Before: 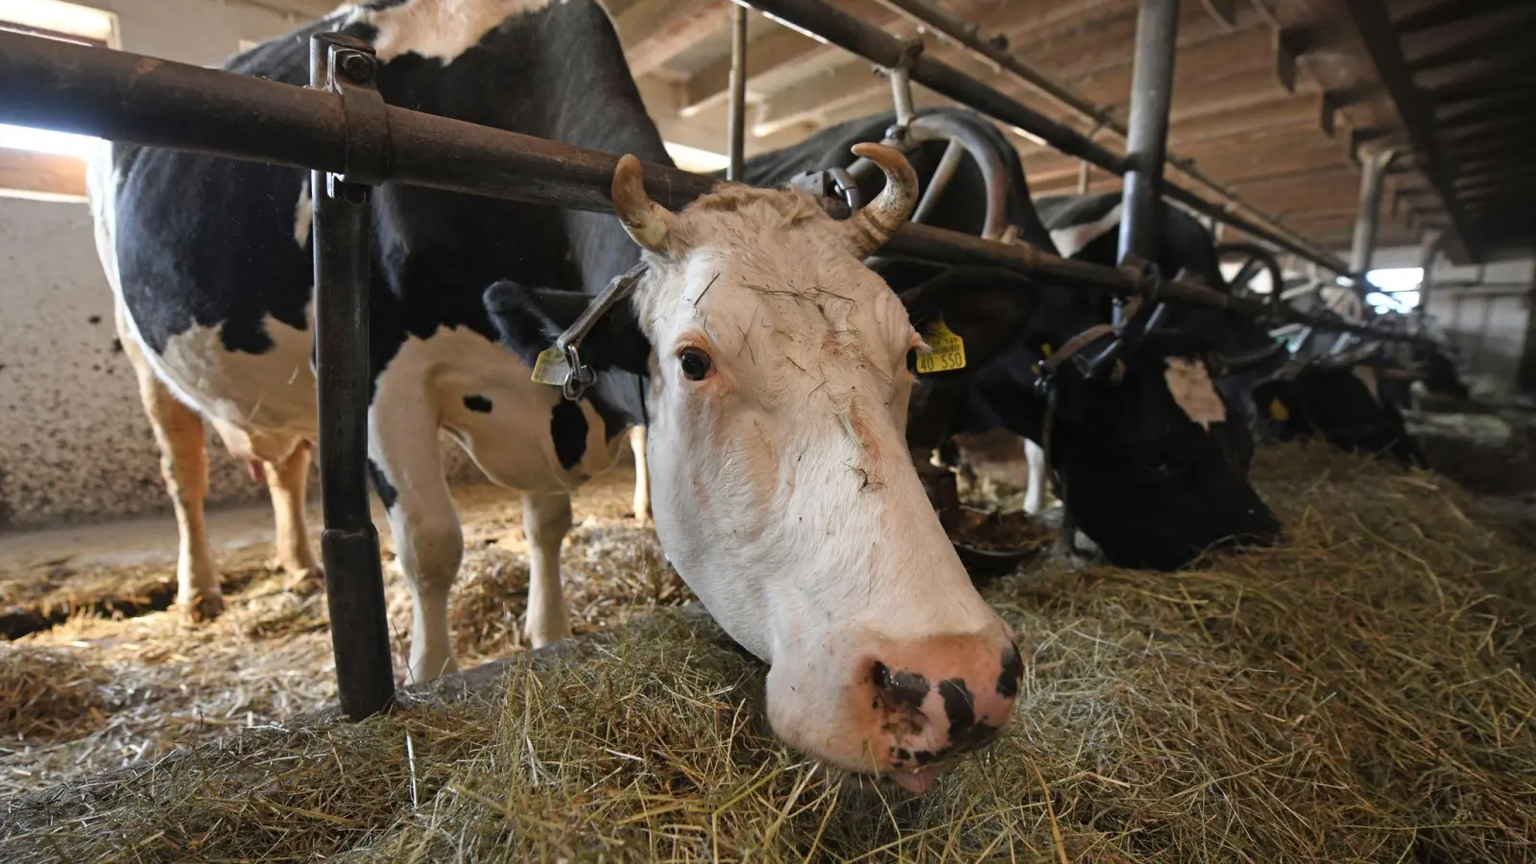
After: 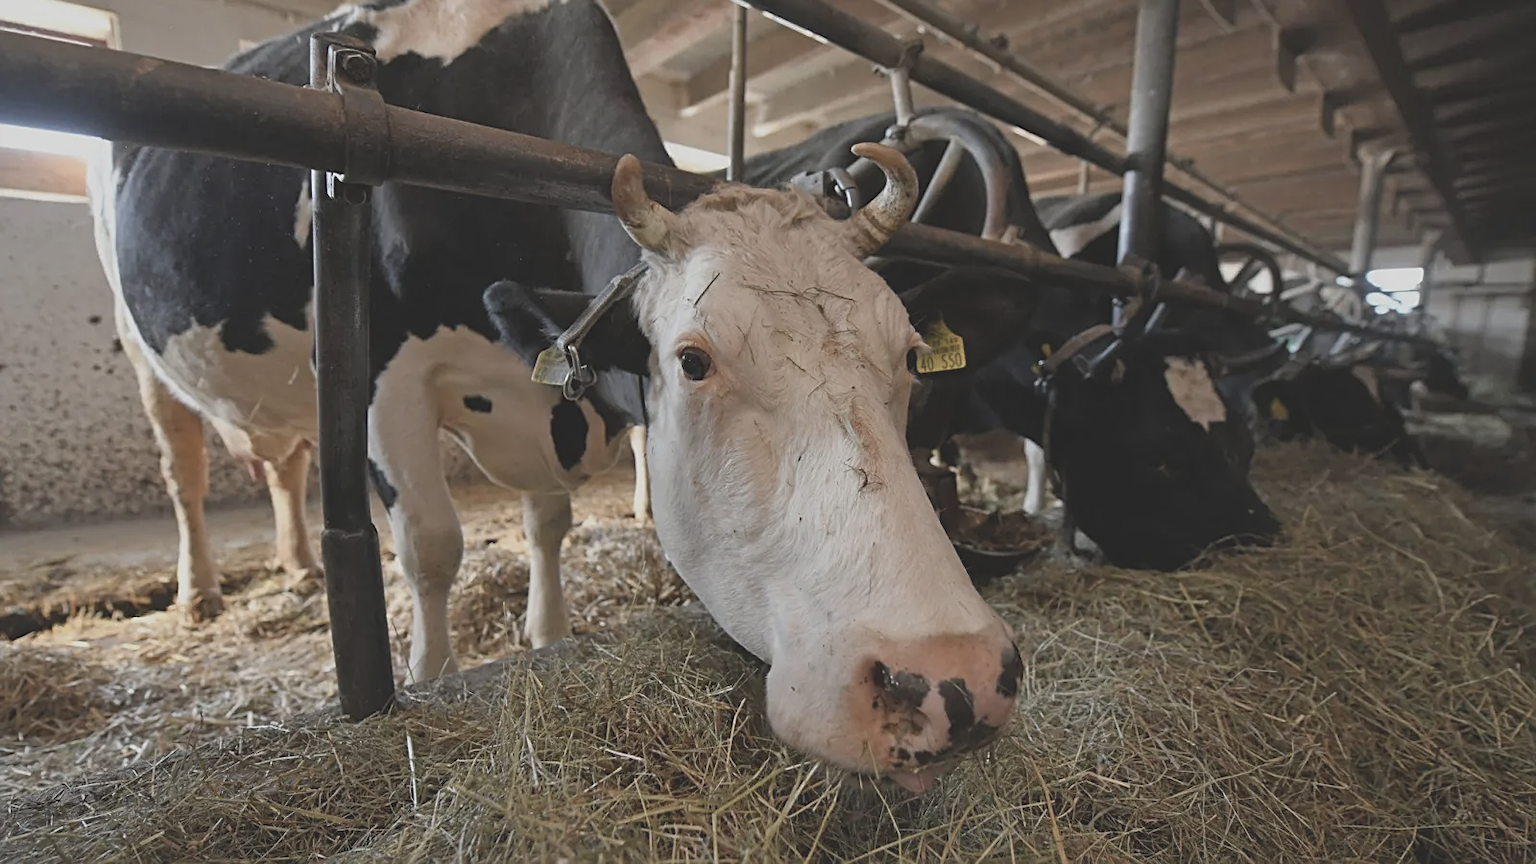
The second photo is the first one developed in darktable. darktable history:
contrast brightness saturation: contrast -0.257, saturation -0.424
sharpen: on, module defaults
color balance rgb: power › hue 315.13°, perceptual saturation grading › global saturation 0.33%
shadows and highlights: shadows 25.28, highlights -23.6
